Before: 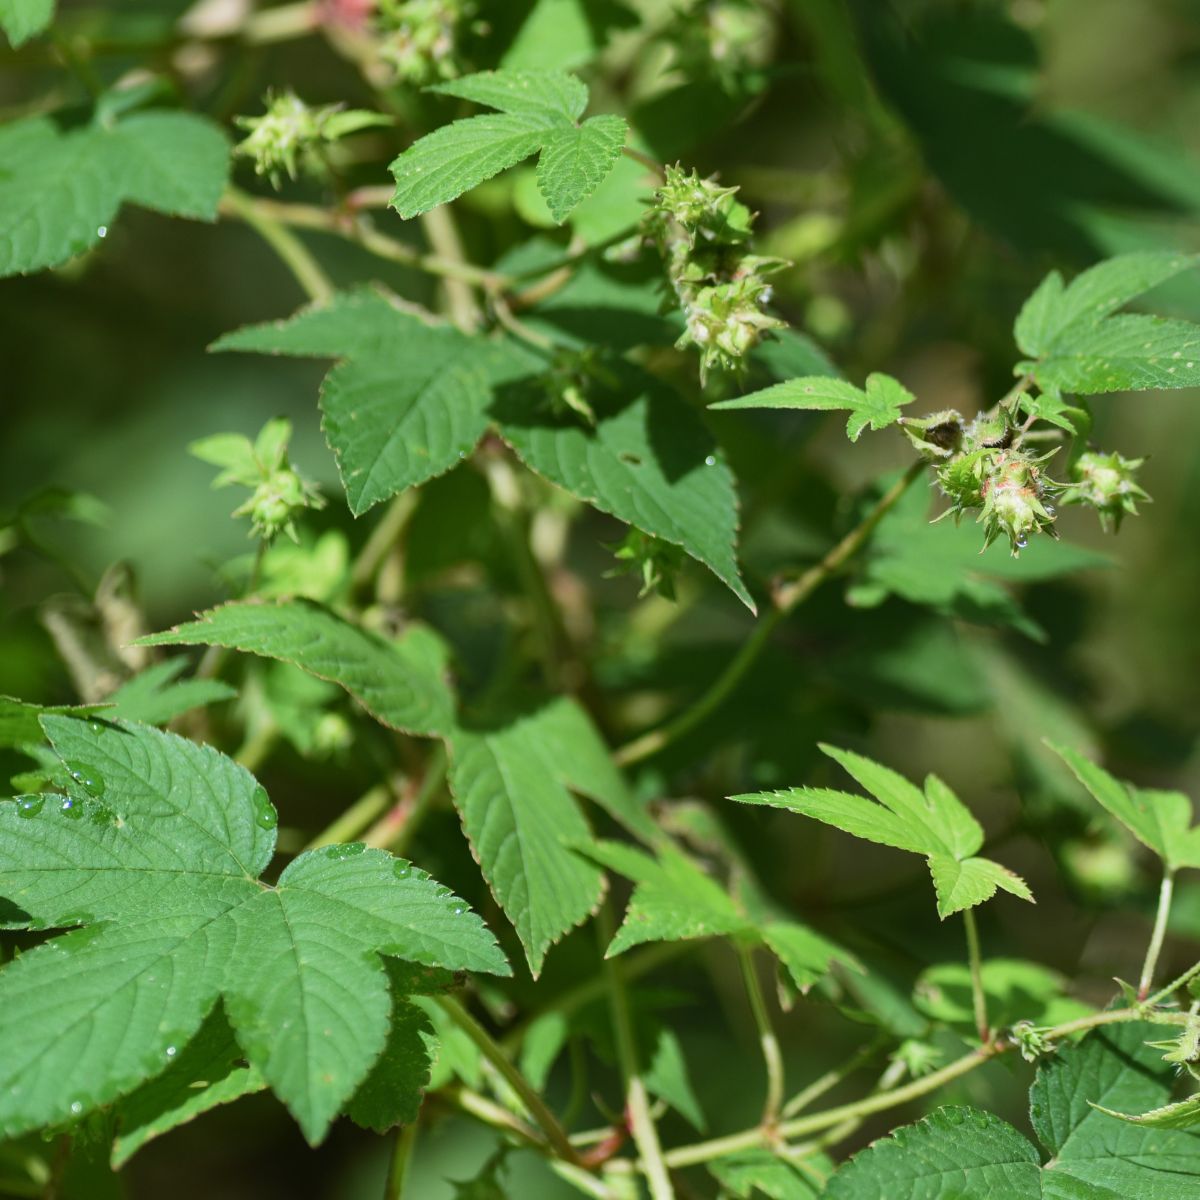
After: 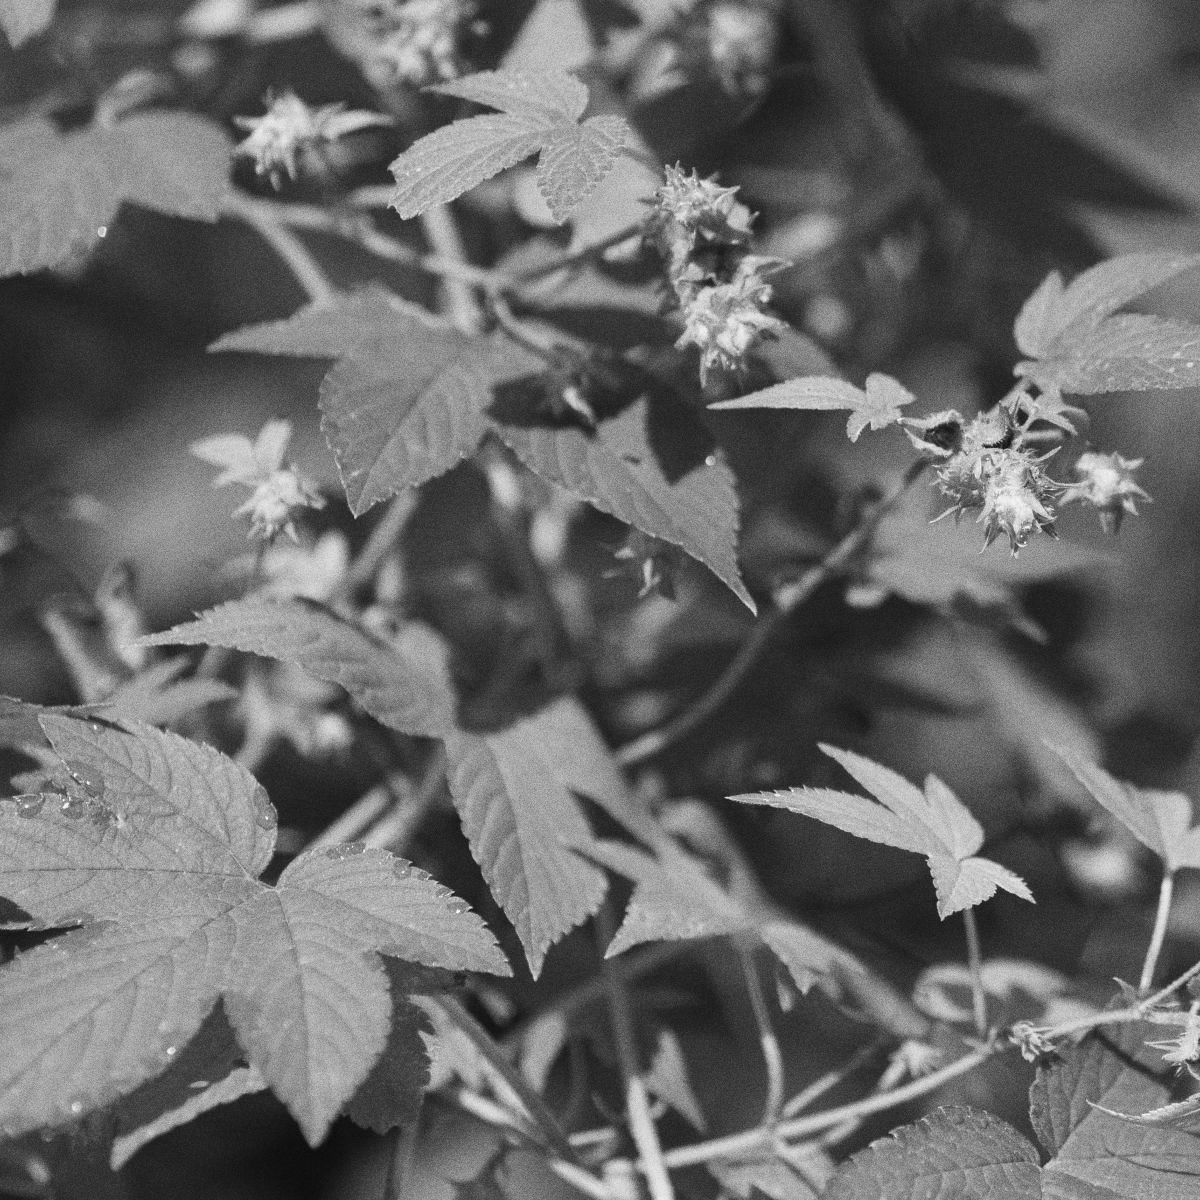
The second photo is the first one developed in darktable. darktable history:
grain: coarseness 0.09 ISO, strength 40%
monochrome: on, module defaults
